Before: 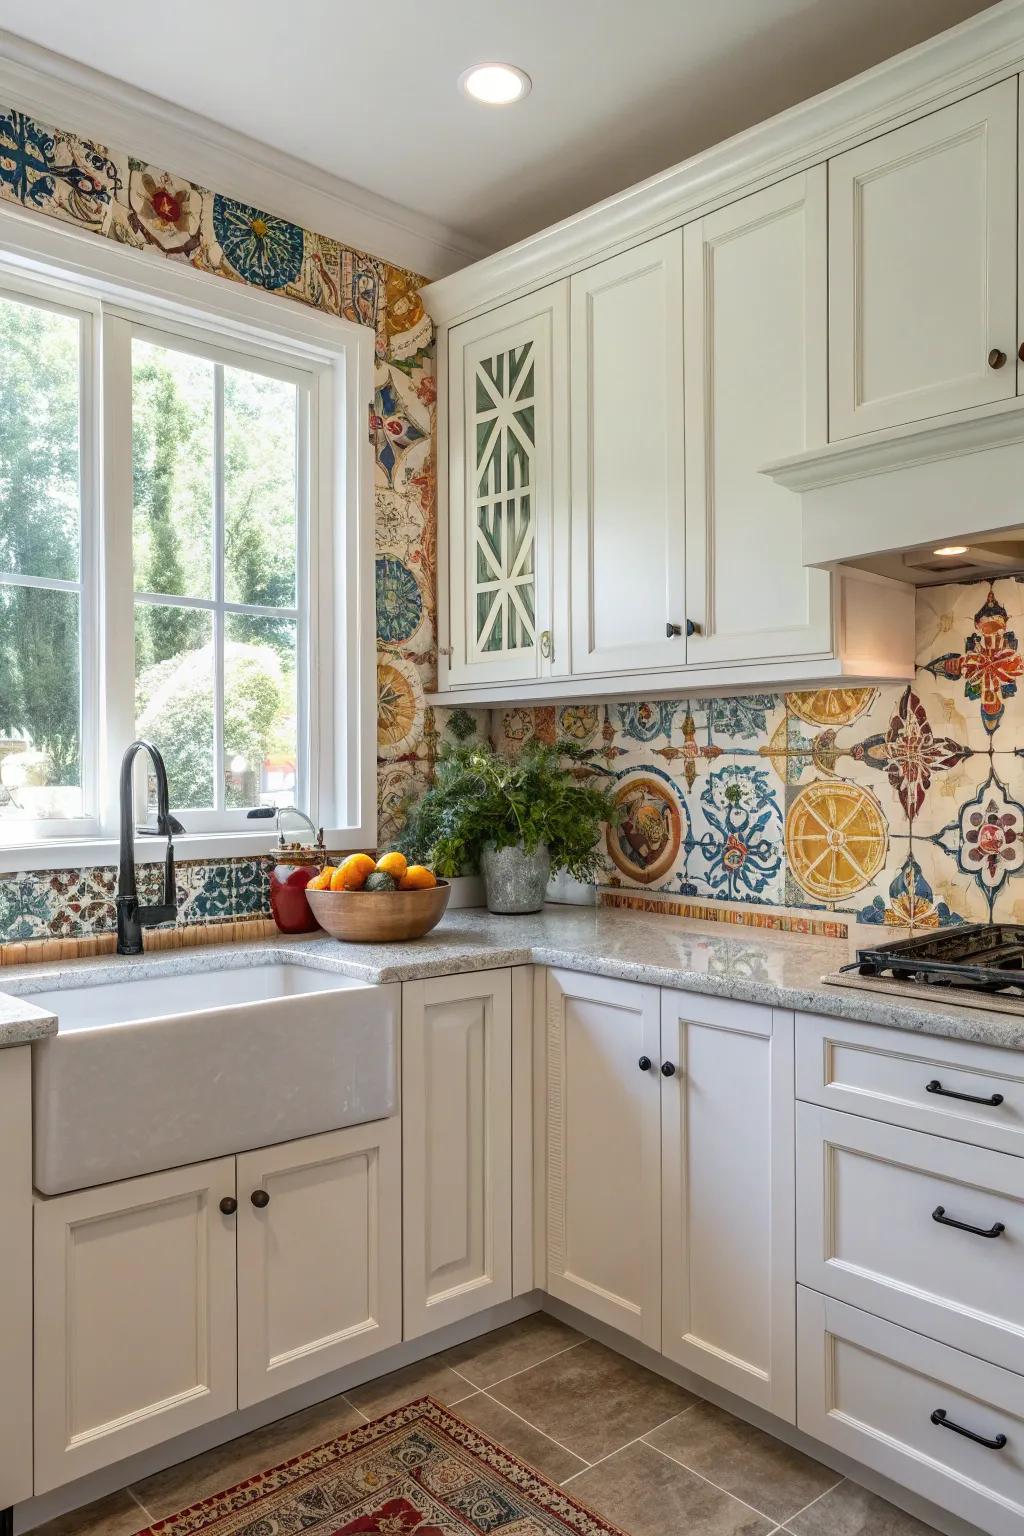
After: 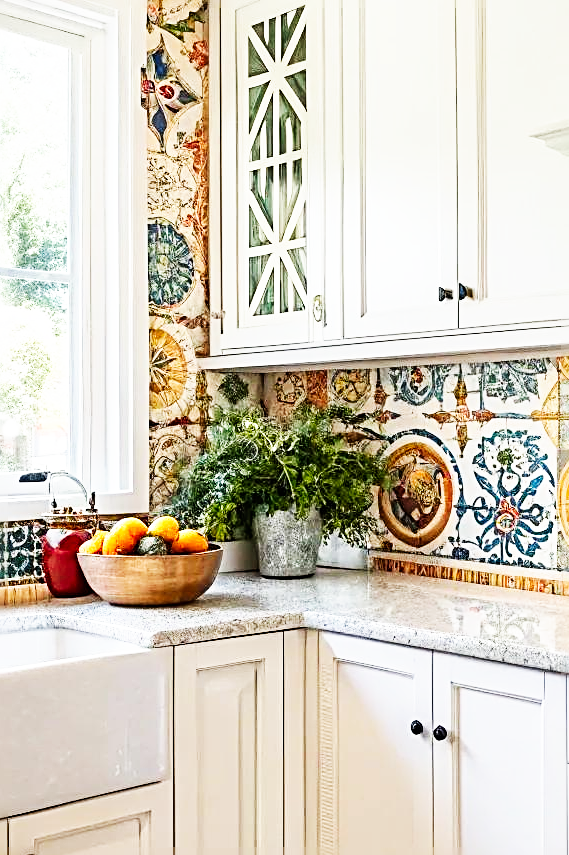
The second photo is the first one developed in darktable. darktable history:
base curve: curves: ch0 [(0, 0) (0.007, 0.004) (0.027, 0.03) (0.046, 0.07) (0.207, 0.54) (0.442, 0.872) (0.673, 0.972) (1, 1)], preserve colors none
crop and rotate: left 22.284%, top 21.881%, right 22.12%, bottom 22.431%
sharpen: radius 3.059, amount 0.774
